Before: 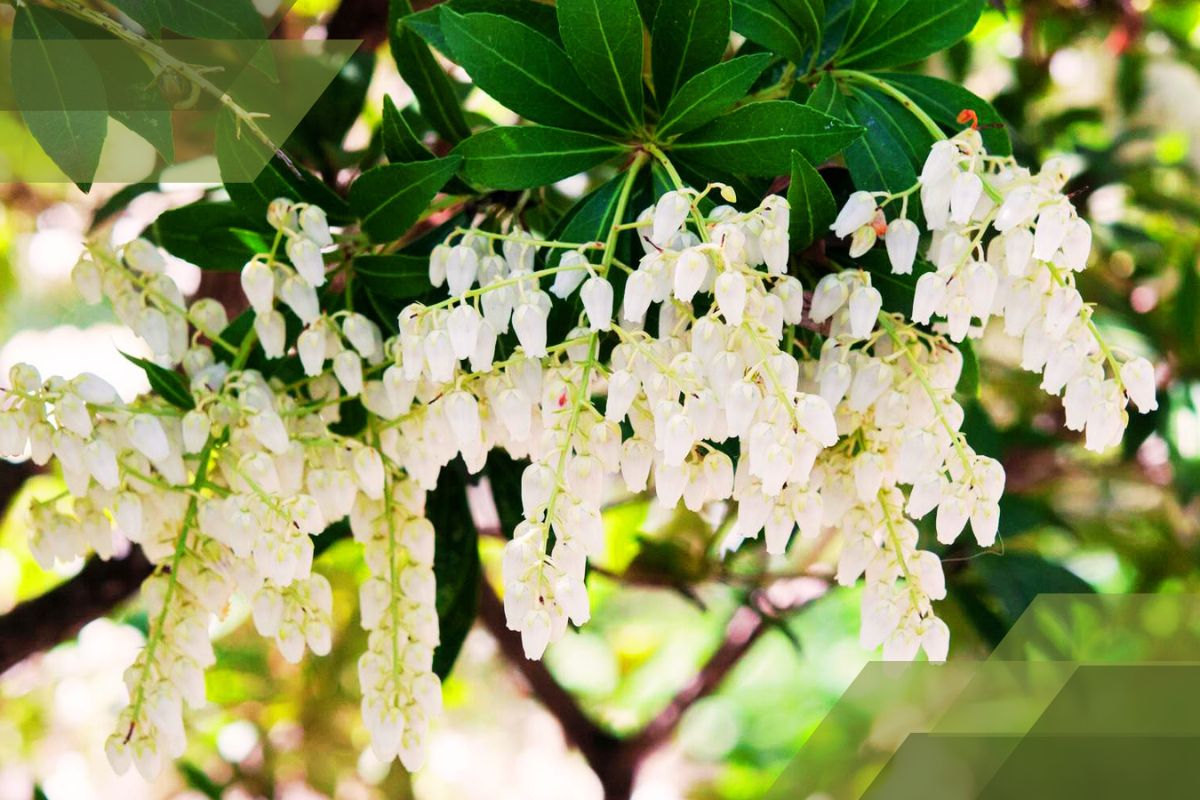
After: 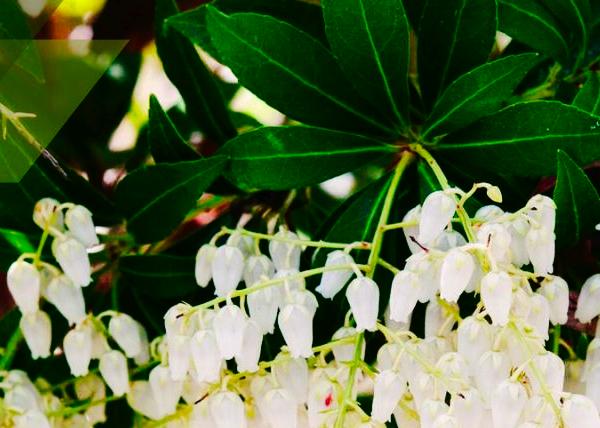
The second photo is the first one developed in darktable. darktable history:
contrast brightness saturation: contrast 0.07, brightness -0.14, saturation 0.11
tone curve: curves: ch0 [(0, 0) (0.003, 0.019) (0.011, 0.02) (0.025, 0.019) (0.044, 0.027) (0.069, 0.038) (0.1, 0.056) (0.136, 0.089) (0.177, 0.137) (0.224, 0.187) (0.277, 0.259) (0.335, 0.343) (0.399, 0.437) (0.468, 0.532) (0.543, 0.613) (0.623, 0.685) (0.709, 0.752) (0.801, 0.822) (0.898, 0.9) (1, 1)], preserve colors none
crop: left 19.556%, right 30.401%, bottom 46.458%
